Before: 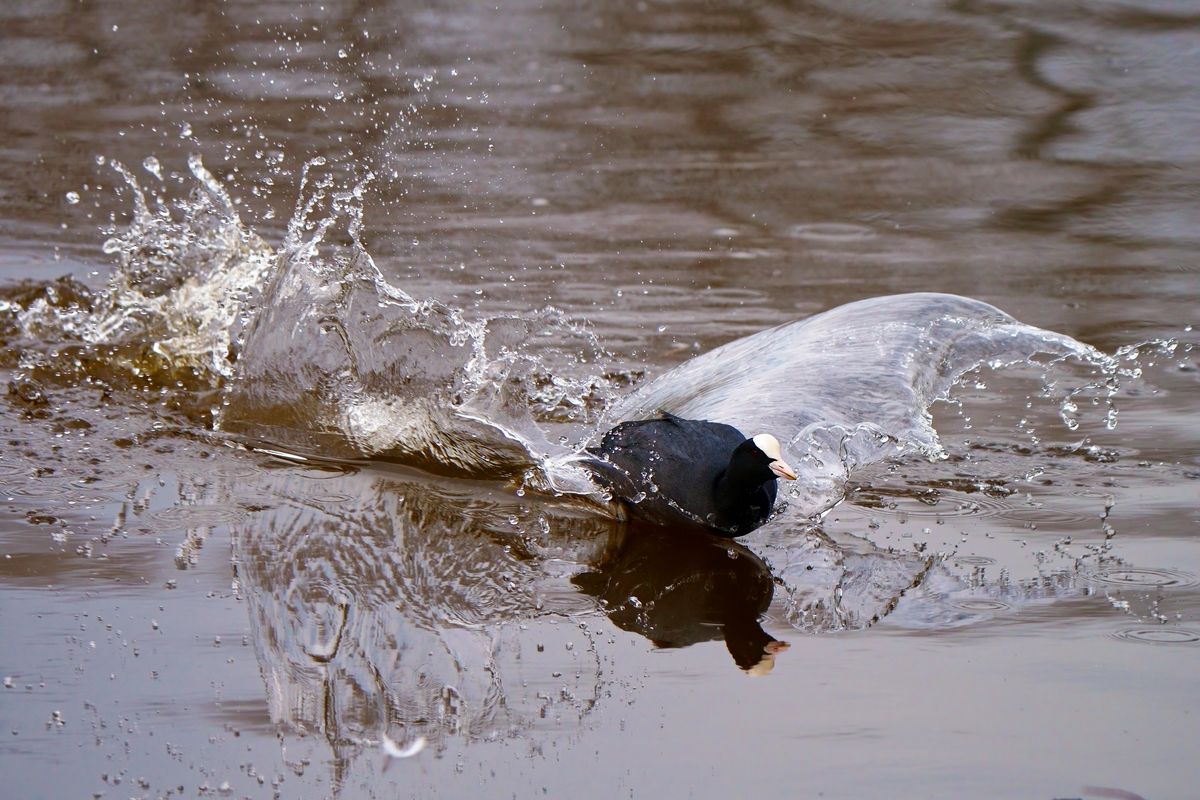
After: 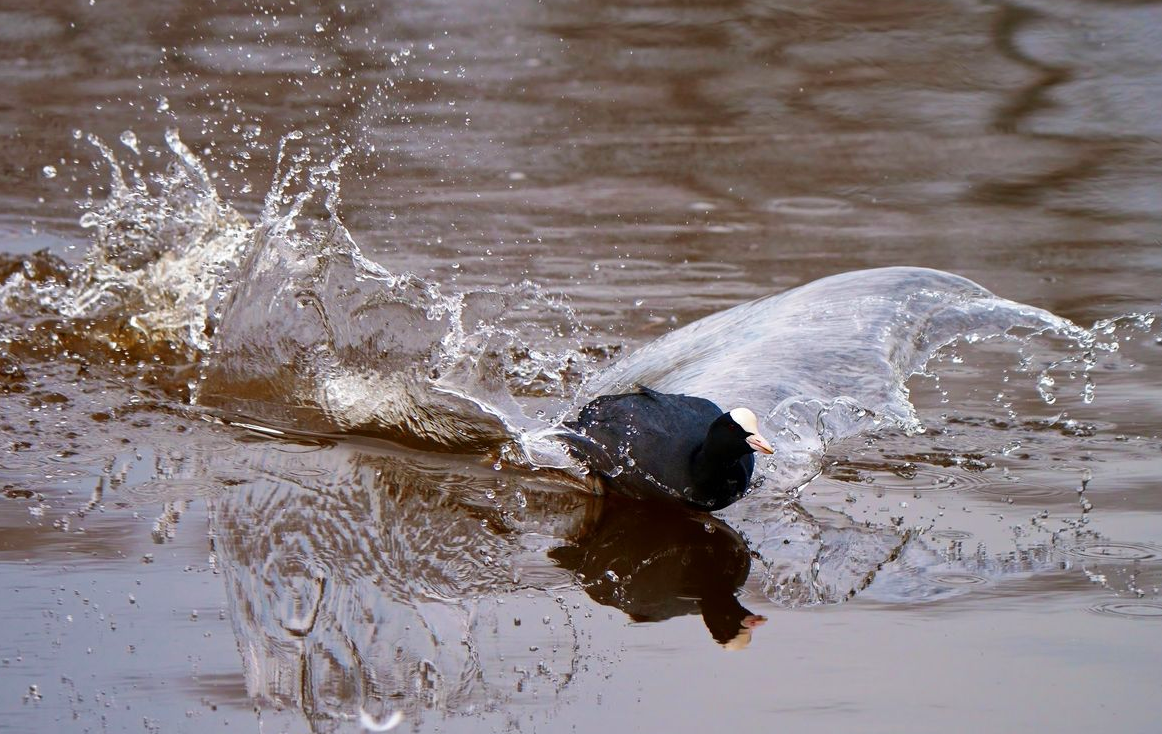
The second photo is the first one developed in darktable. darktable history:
color zones: curves: ch1 [(0.29, 0.492) (0.373, 0.185) (0.509, 0.481)]; ch2 [(0.25, 0.462) (0.749, 0.457)], mix 40.67%
crop: left 1.964%, top 3.251%, right 1.122%, bottom 4.933%
